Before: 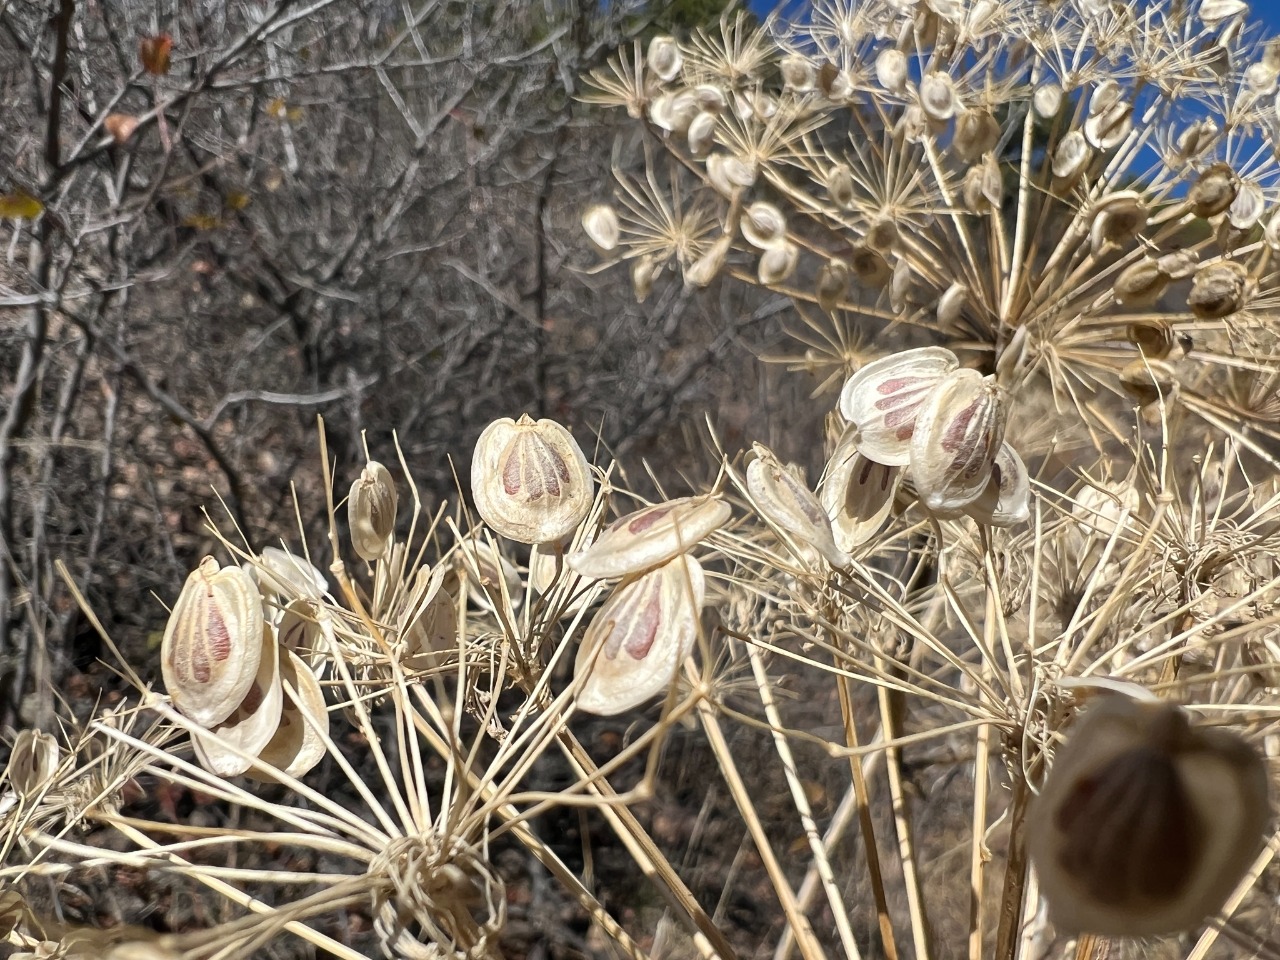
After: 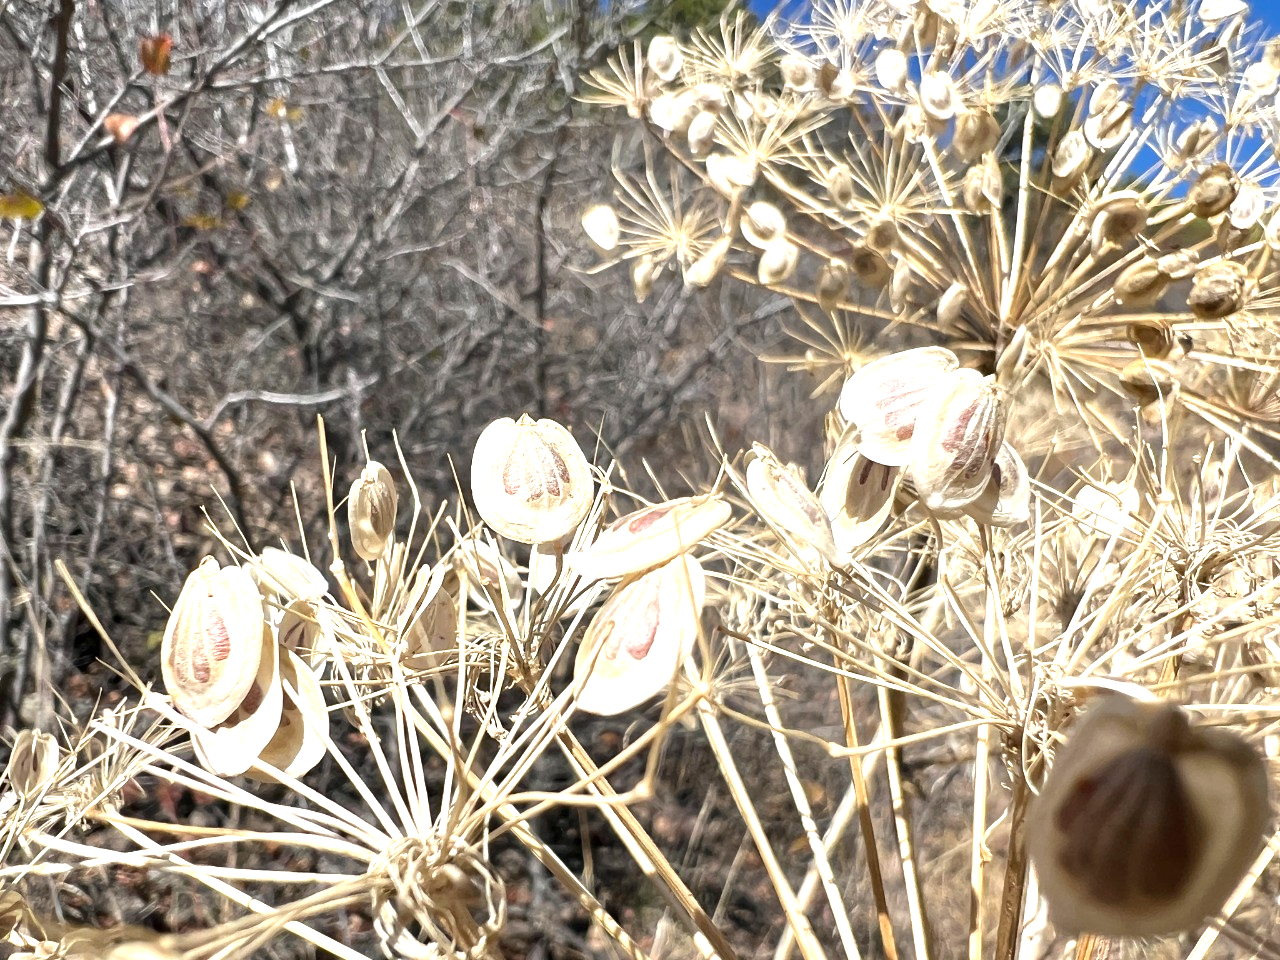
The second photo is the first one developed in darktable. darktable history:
tone equalizer: on, module defaults
exposure: exposure 1.092 EV, compensate highlight preservation false
